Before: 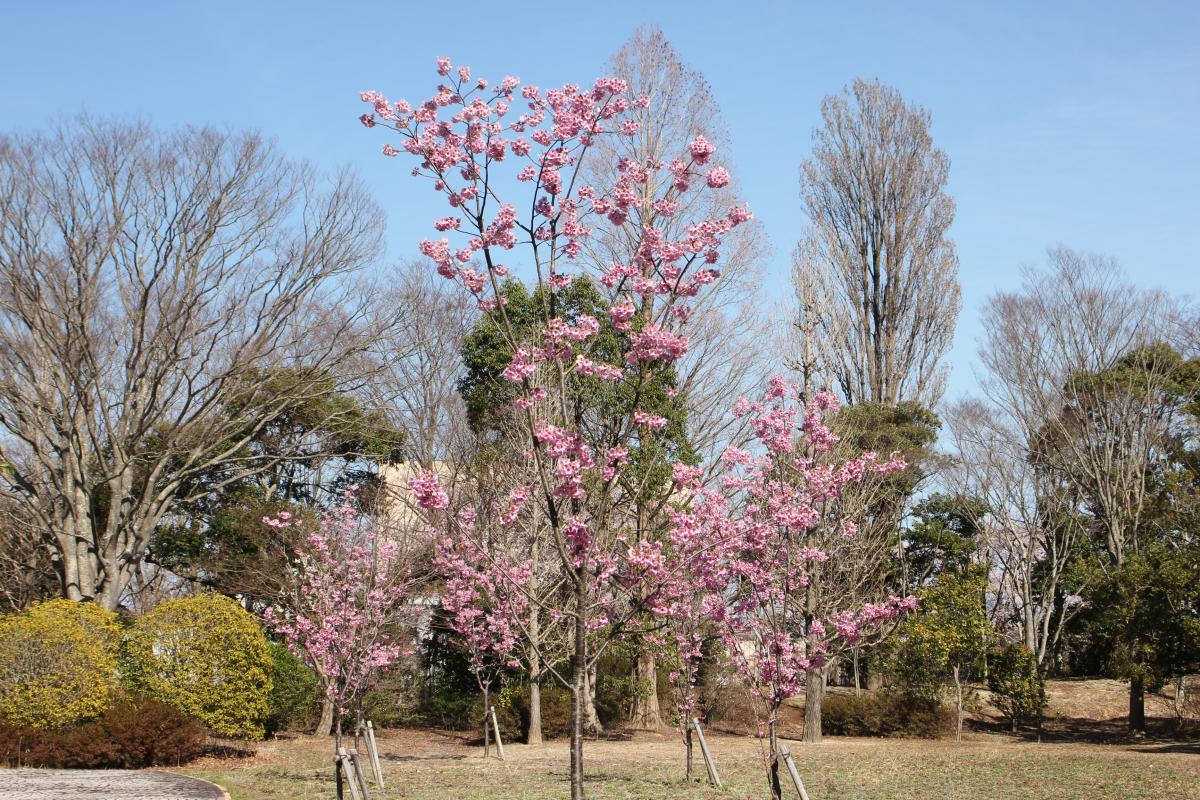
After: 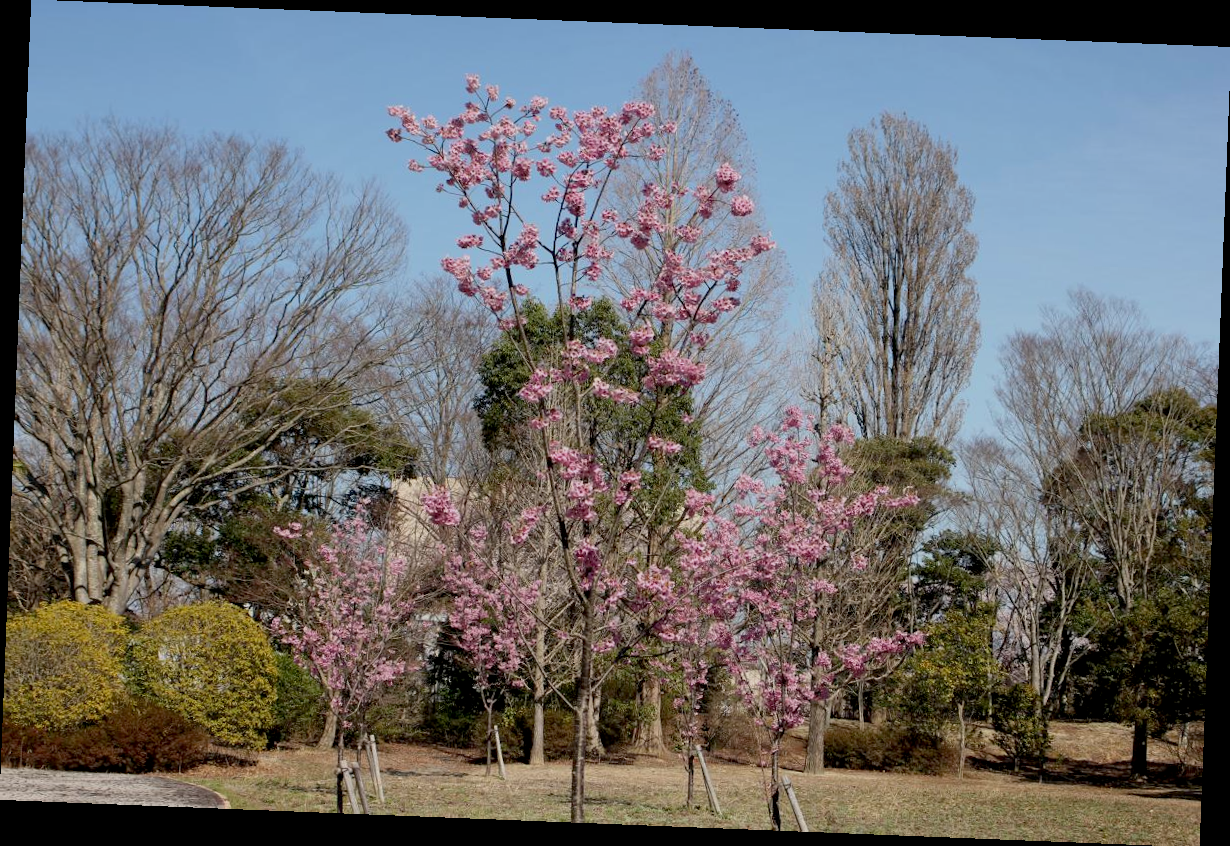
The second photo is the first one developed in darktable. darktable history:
rotate and perspective: rotation 2.27°, automatic cropping off
exposure: black level correction 0.011, exposure -0.478 EV, compensate highlight preservation false
